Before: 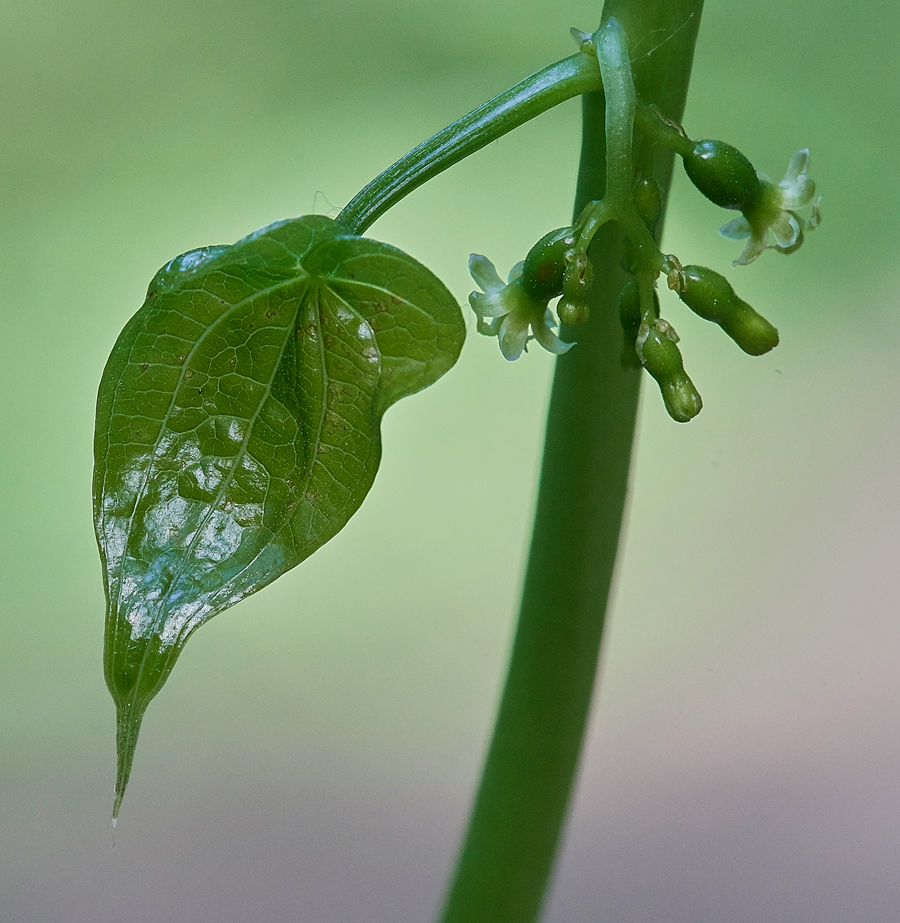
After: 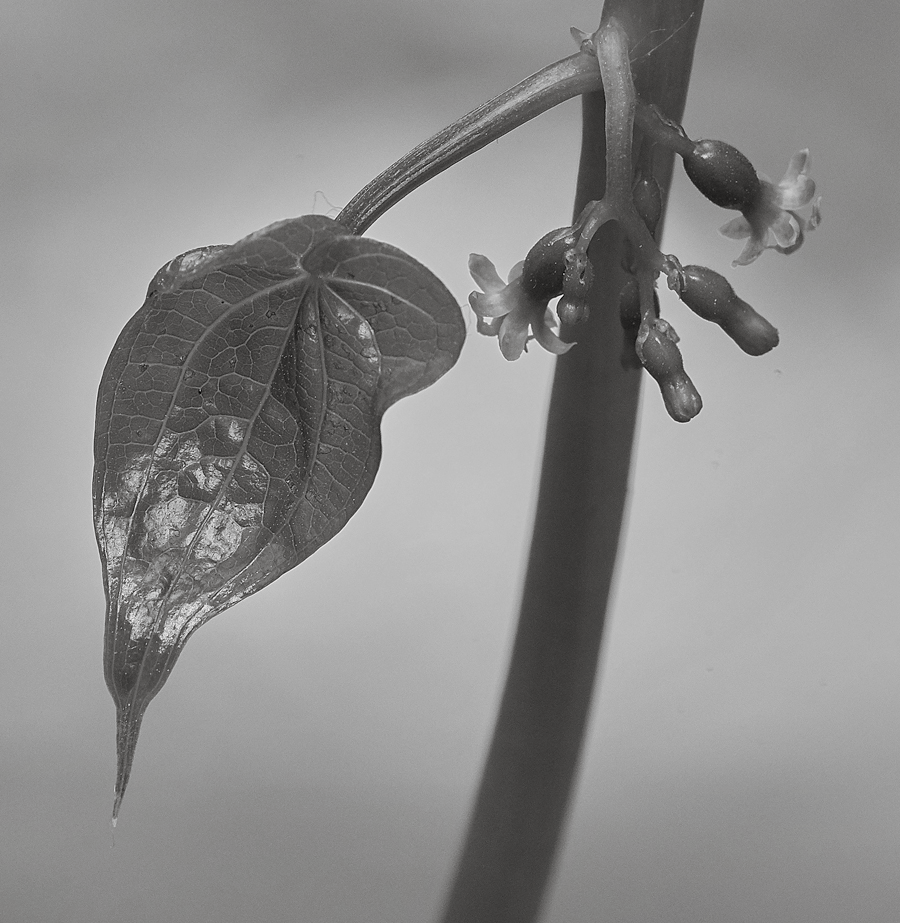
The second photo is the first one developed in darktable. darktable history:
monochrome: size 1
split-toning: shadows › hue 36°, shadows › saturation 0.05, highlights › hue 10.8°, highlights › saturation 0.15, compress 40%
